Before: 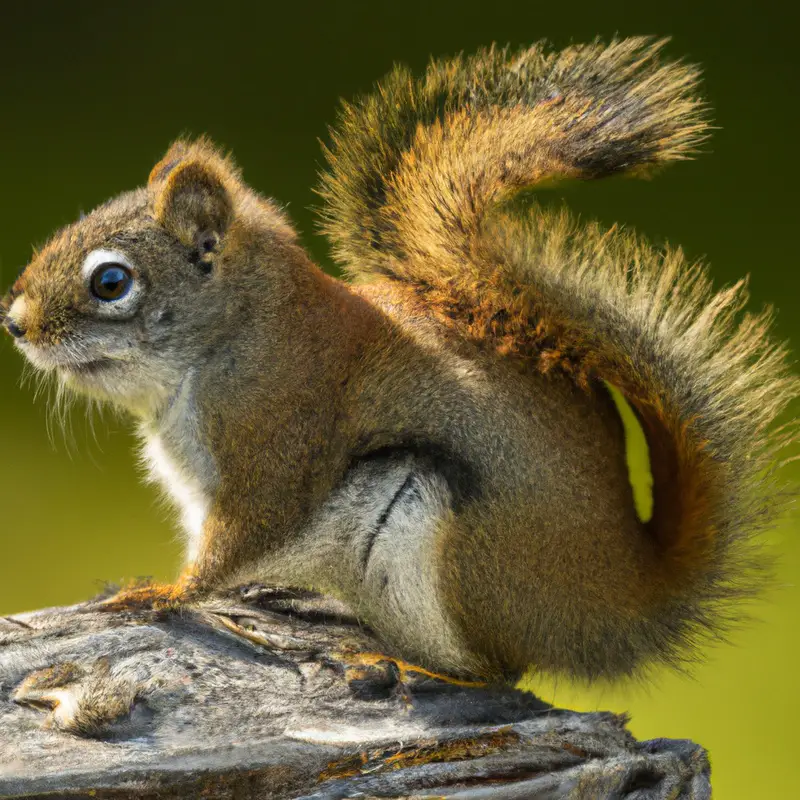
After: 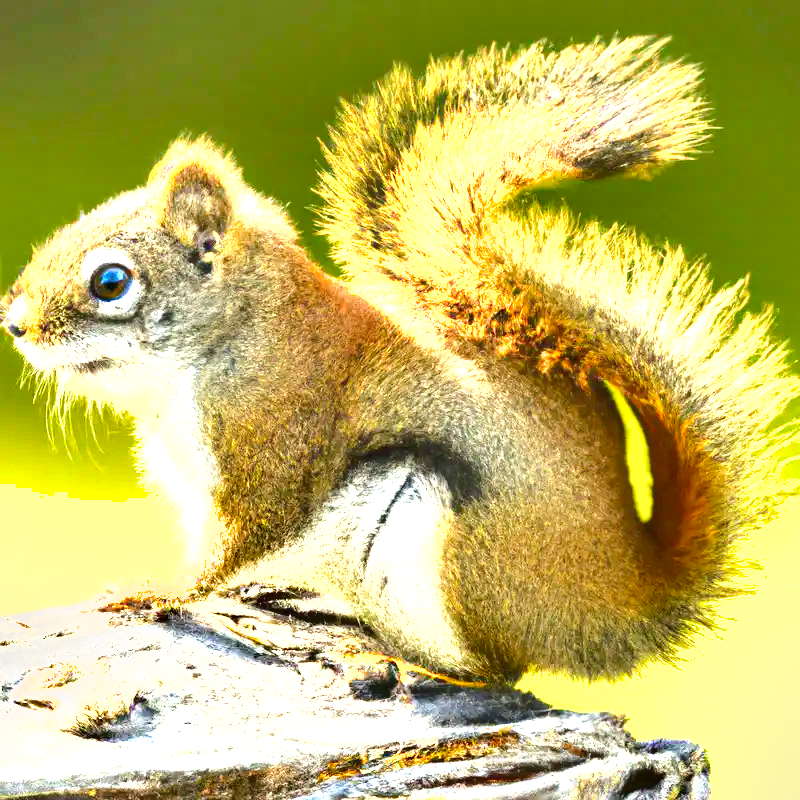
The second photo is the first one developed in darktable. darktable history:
levels: levels [0.036, 0.364, 0.827]
shadows and highlights: shadows 32.83, highlights -47.7, soften with gaussian
exposure: black level correction 0, exposure 1.9 EV, compensate highlight preservation false
